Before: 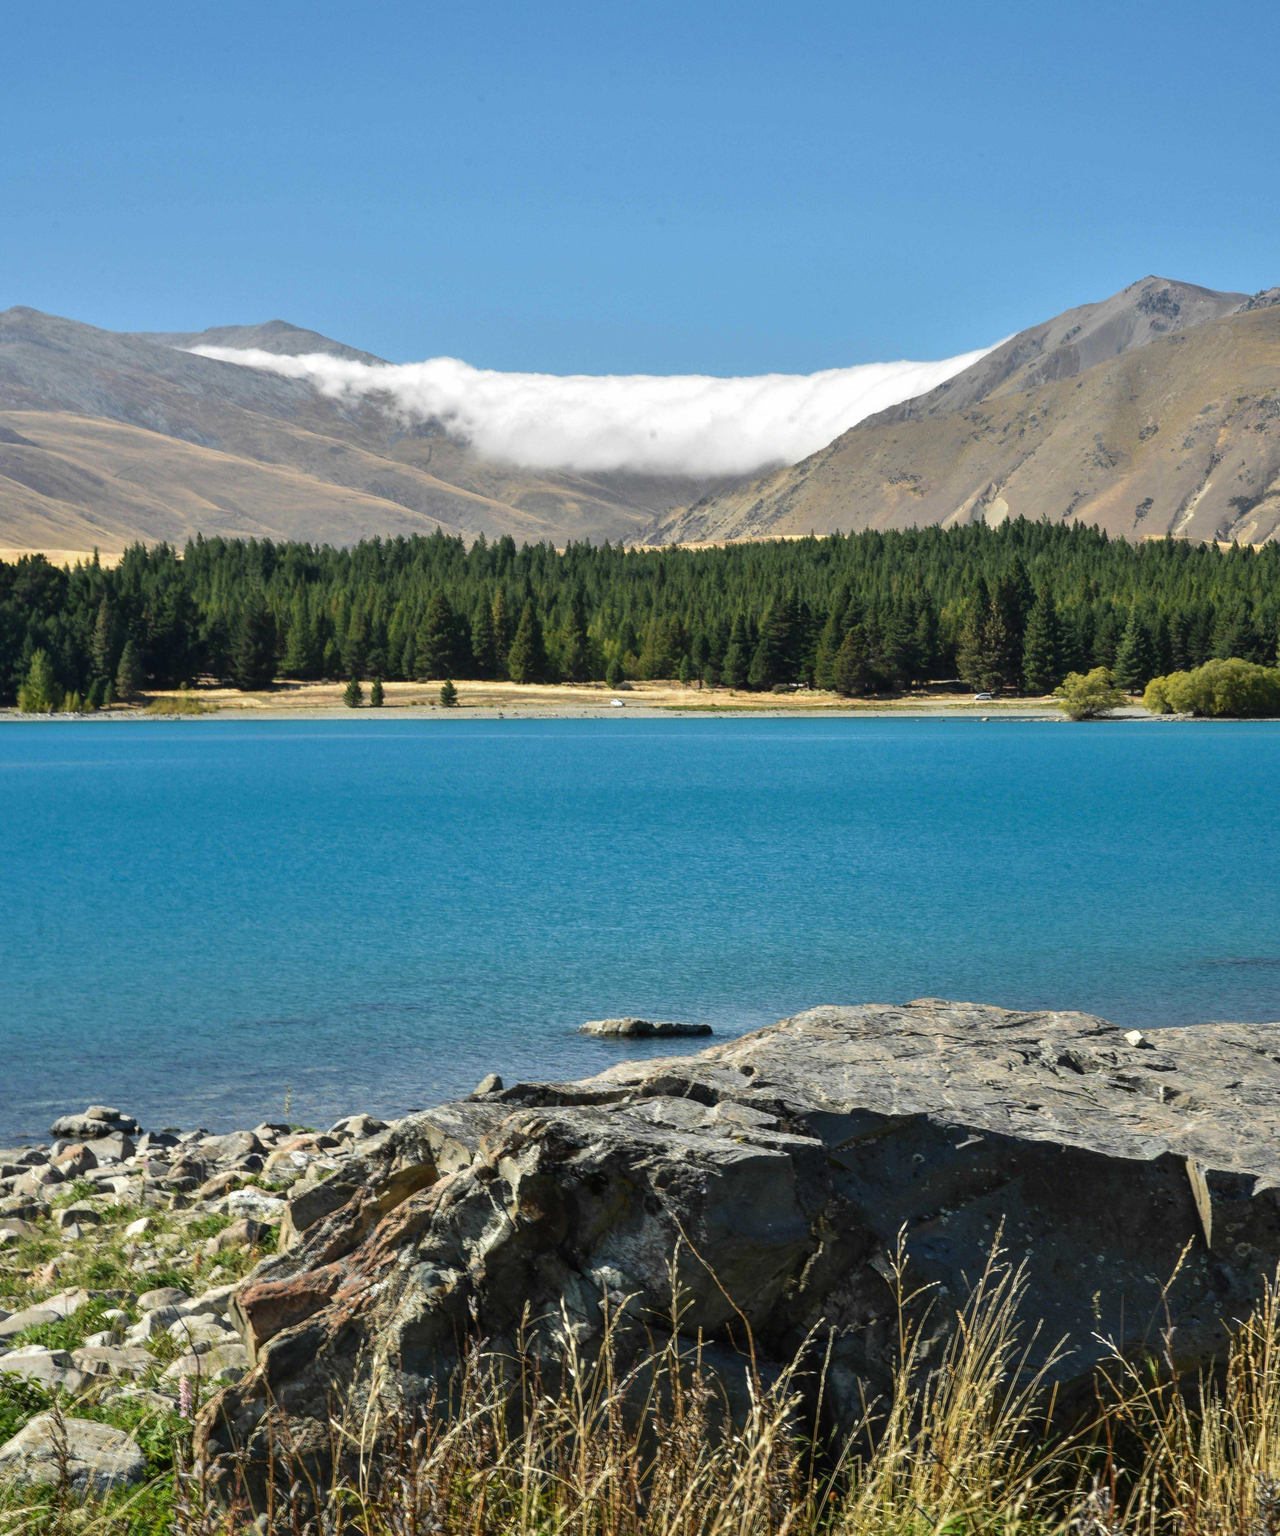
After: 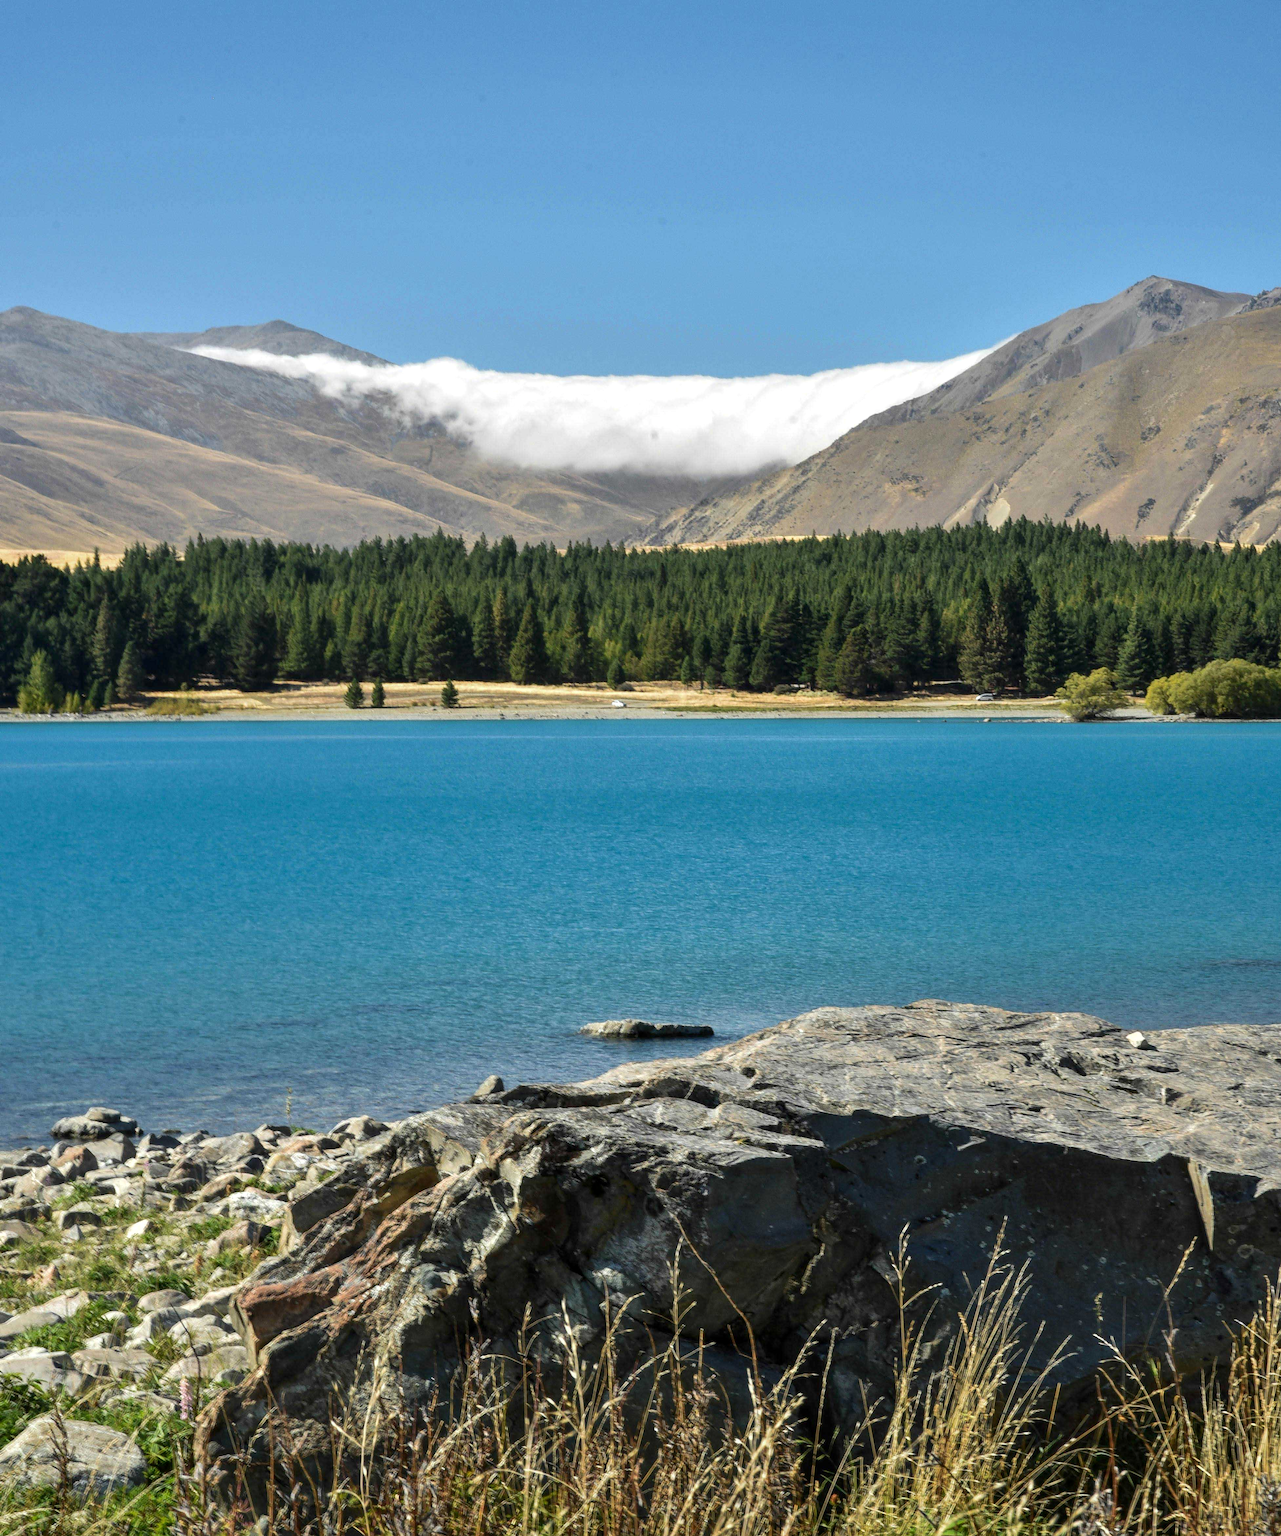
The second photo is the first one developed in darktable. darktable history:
crop: top 0.05%, bottom 0.098%
local contrast: highlights 100%, shadows 100%, detail 120%, midtone range 0.2
